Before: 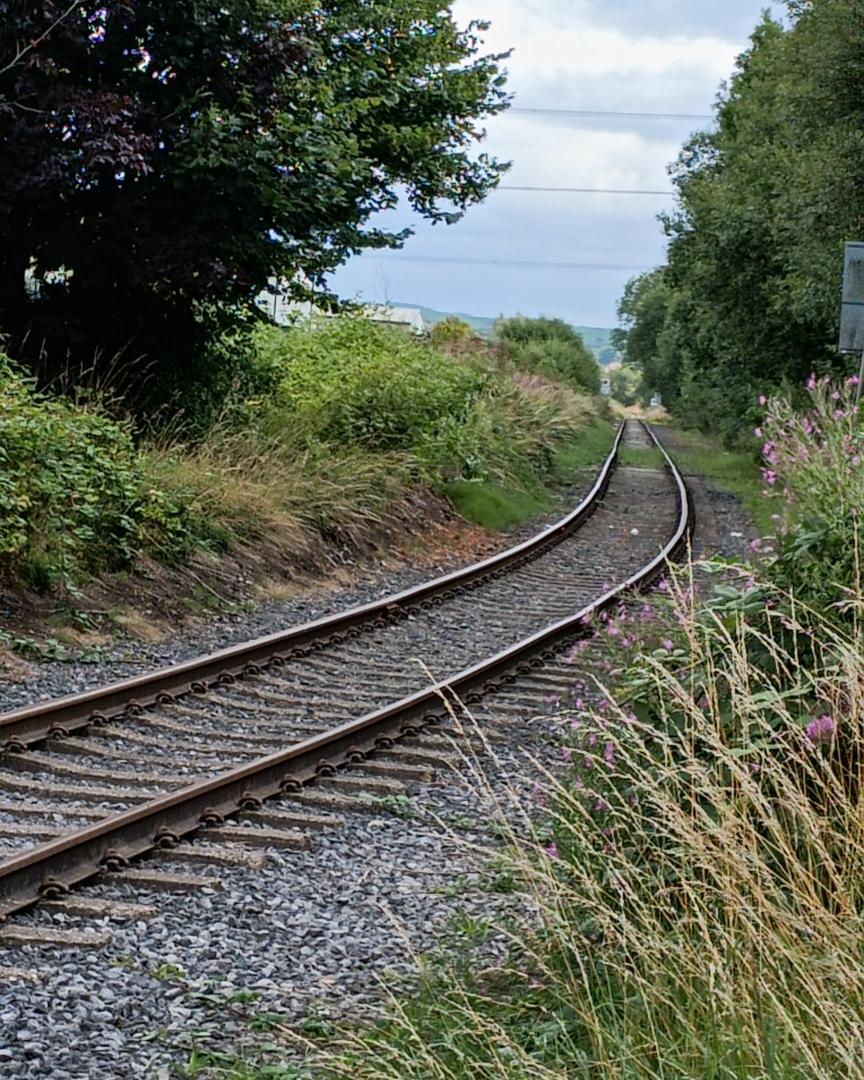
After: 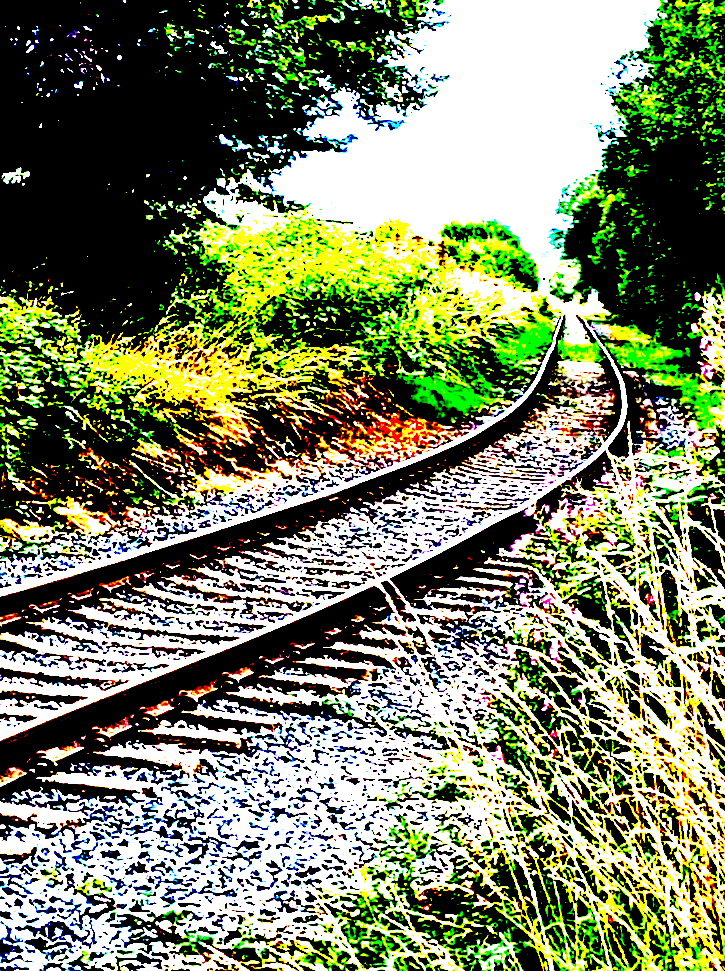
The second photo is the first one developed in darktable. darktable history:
crop: left 3.305%, top 6.436%, right 6.389%, bottom 3.258%
exposure: black level correction 0.1, exposure 3 EV, compensate highlight preservation false
rotate and perspective: rotation 0.215°, lens shift (vertical) -0.139, crop left 0.069, crop right 0.939, crop top 0.002, crop bottom 0.996
